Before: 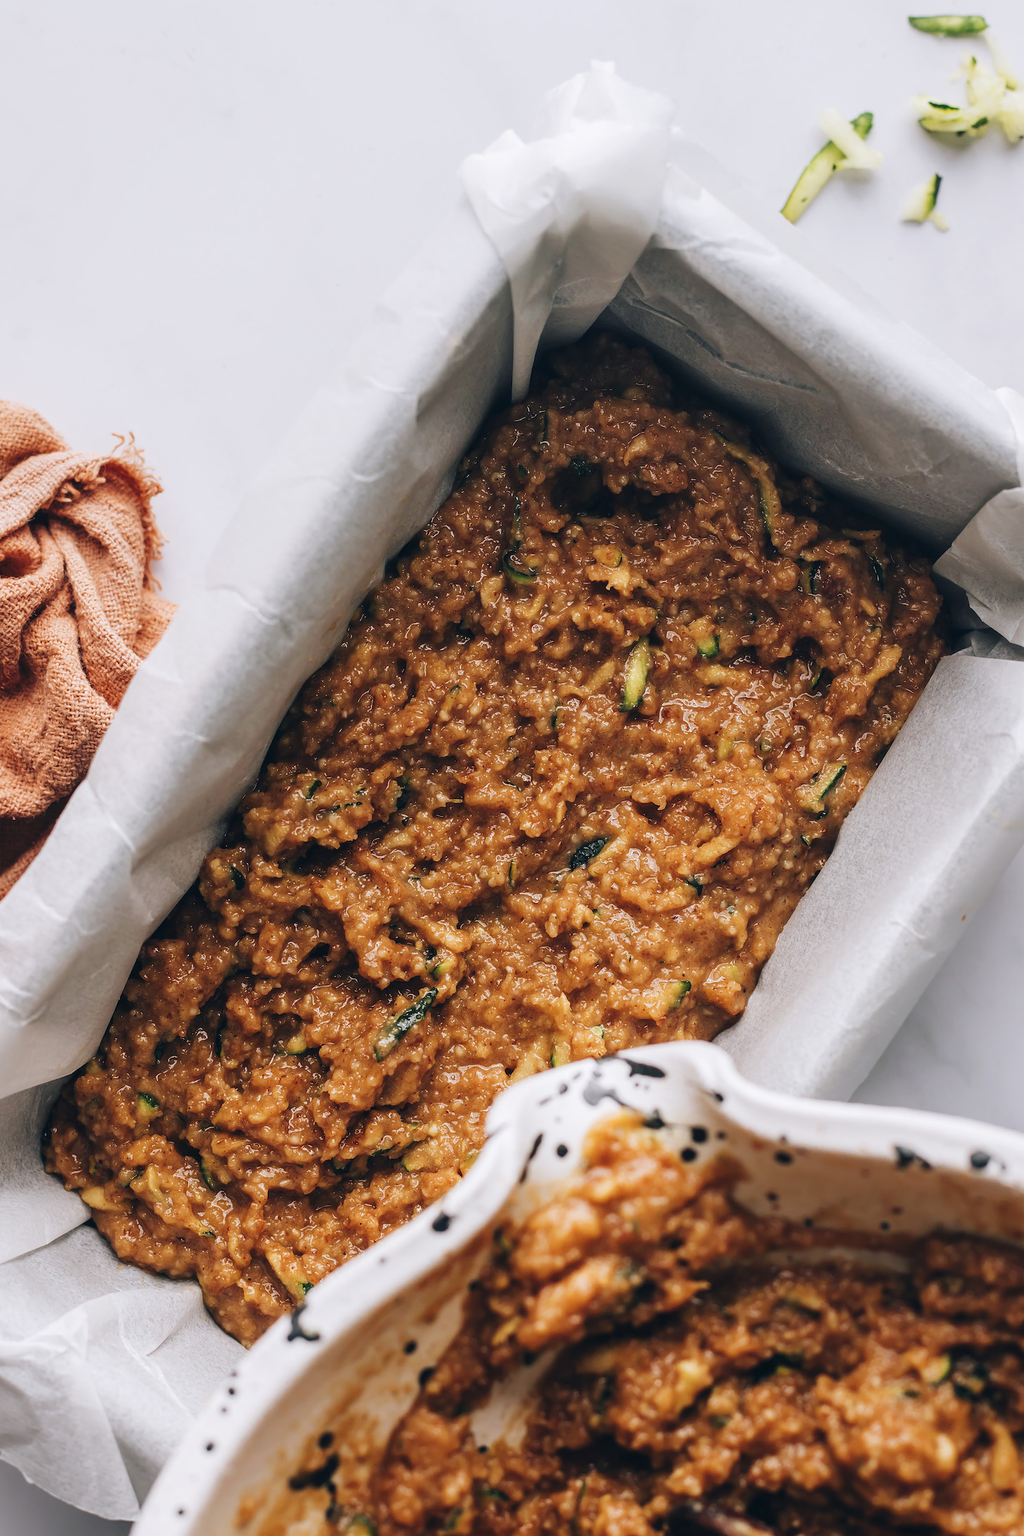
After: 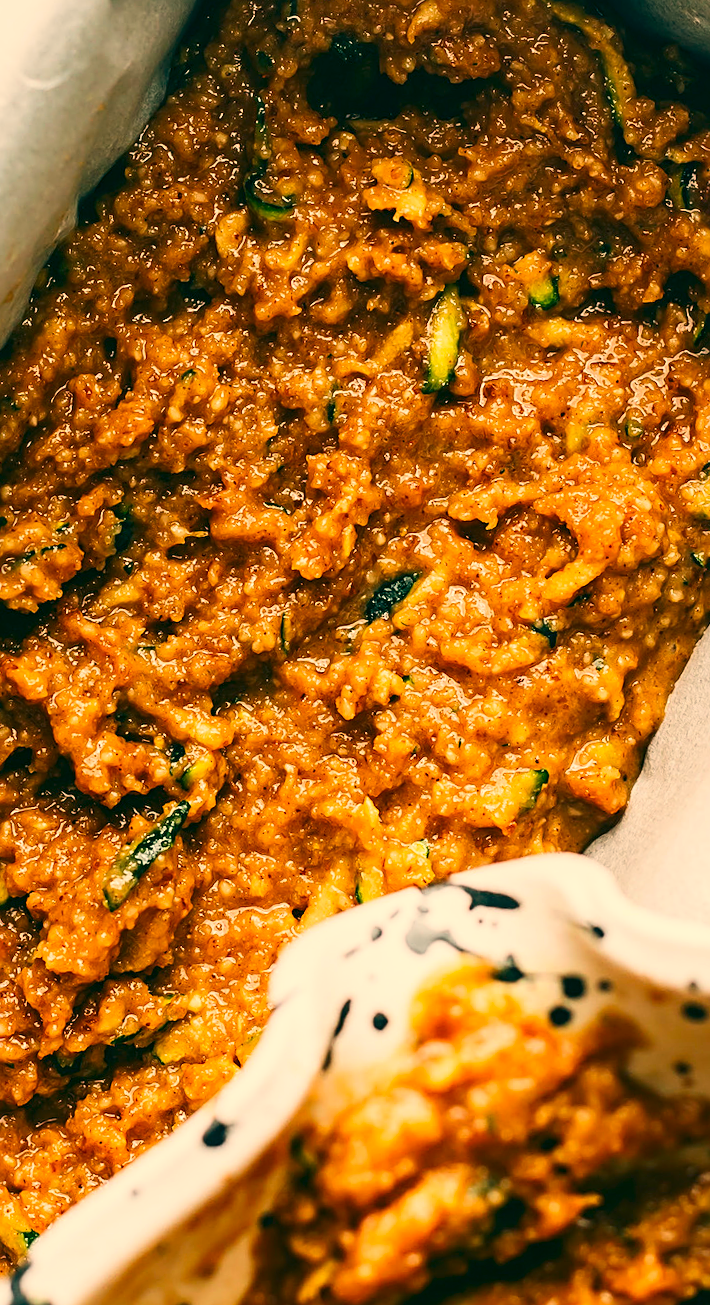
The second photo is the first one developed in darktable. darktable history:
color correction: highlights a* 5.3, highlights b* 24.26, shadows a* -15.58, shadows b* 4.02
crop: left 31.379%, top 24.658%, right 20.326%, bottom 6.628%
contrast brightness saturation: contrast 0.23, brightness 0.1, saturation 0.29
rotate and perspective: rotation -3.52°, crop left 0.036, crop right 0.964, crop top 0.081, crop bottom 0.919
sharpen: on, module defaults
